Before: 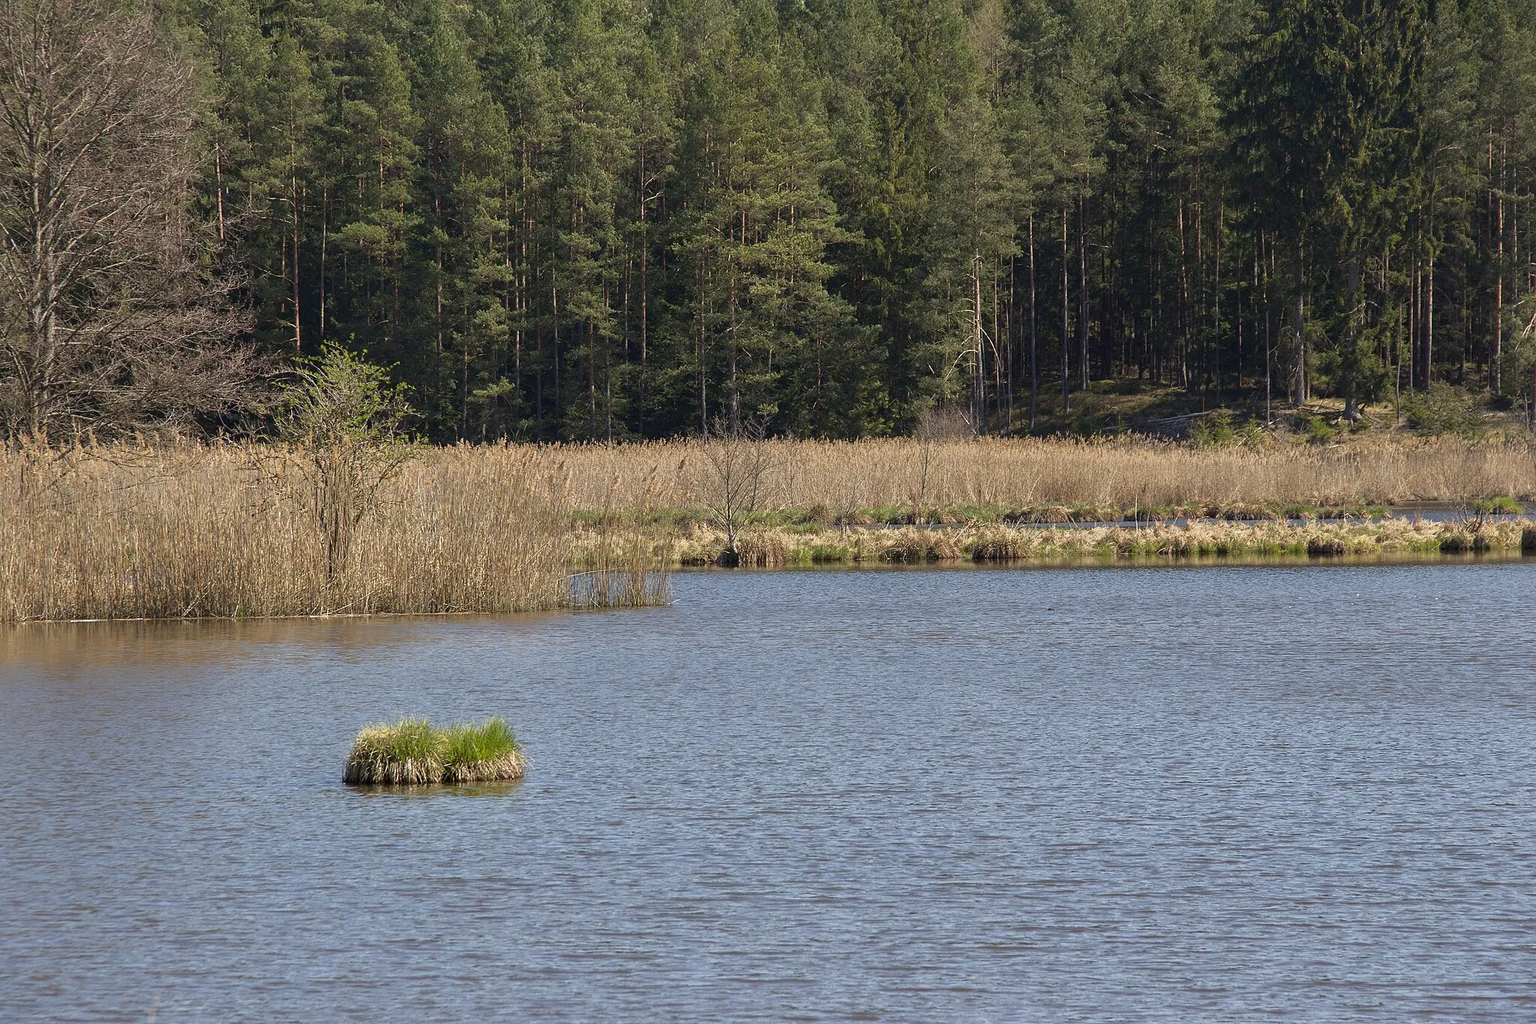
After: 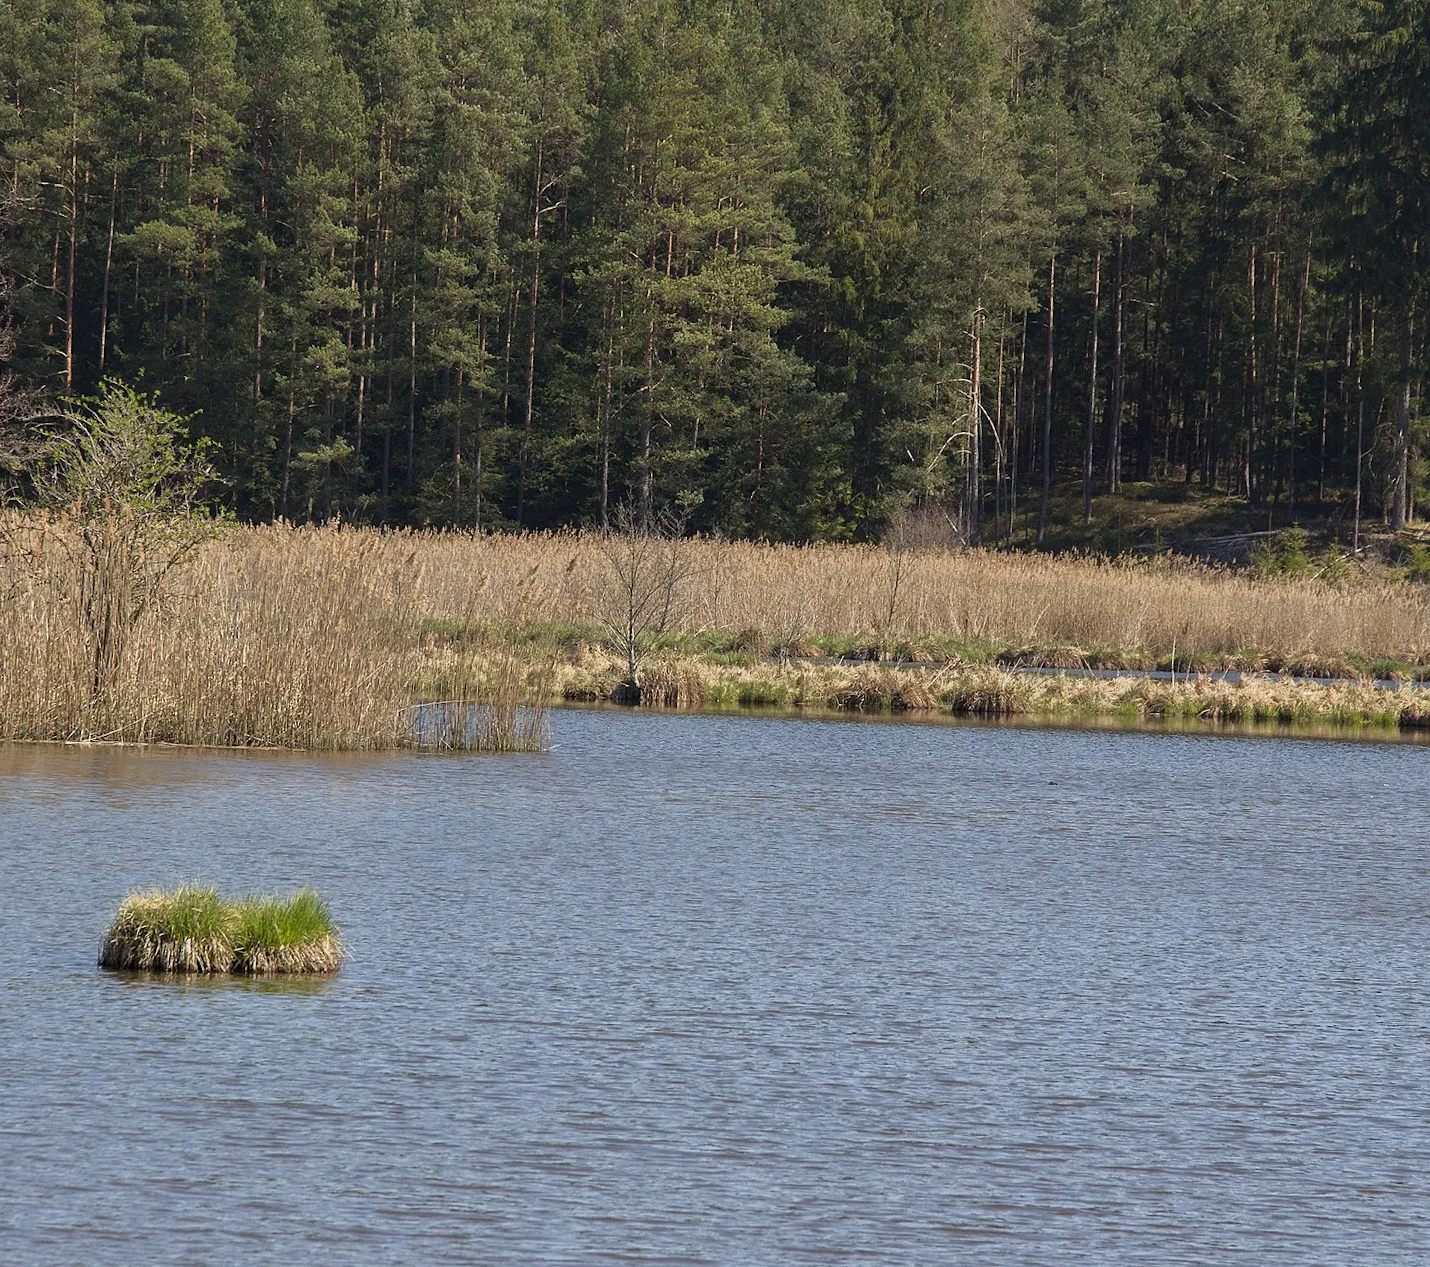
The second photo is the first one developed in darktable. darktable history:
crop and rotate: angle -2.93°, left 14.139%, top 0.037%, right 10.744%, bottom 0.067%
